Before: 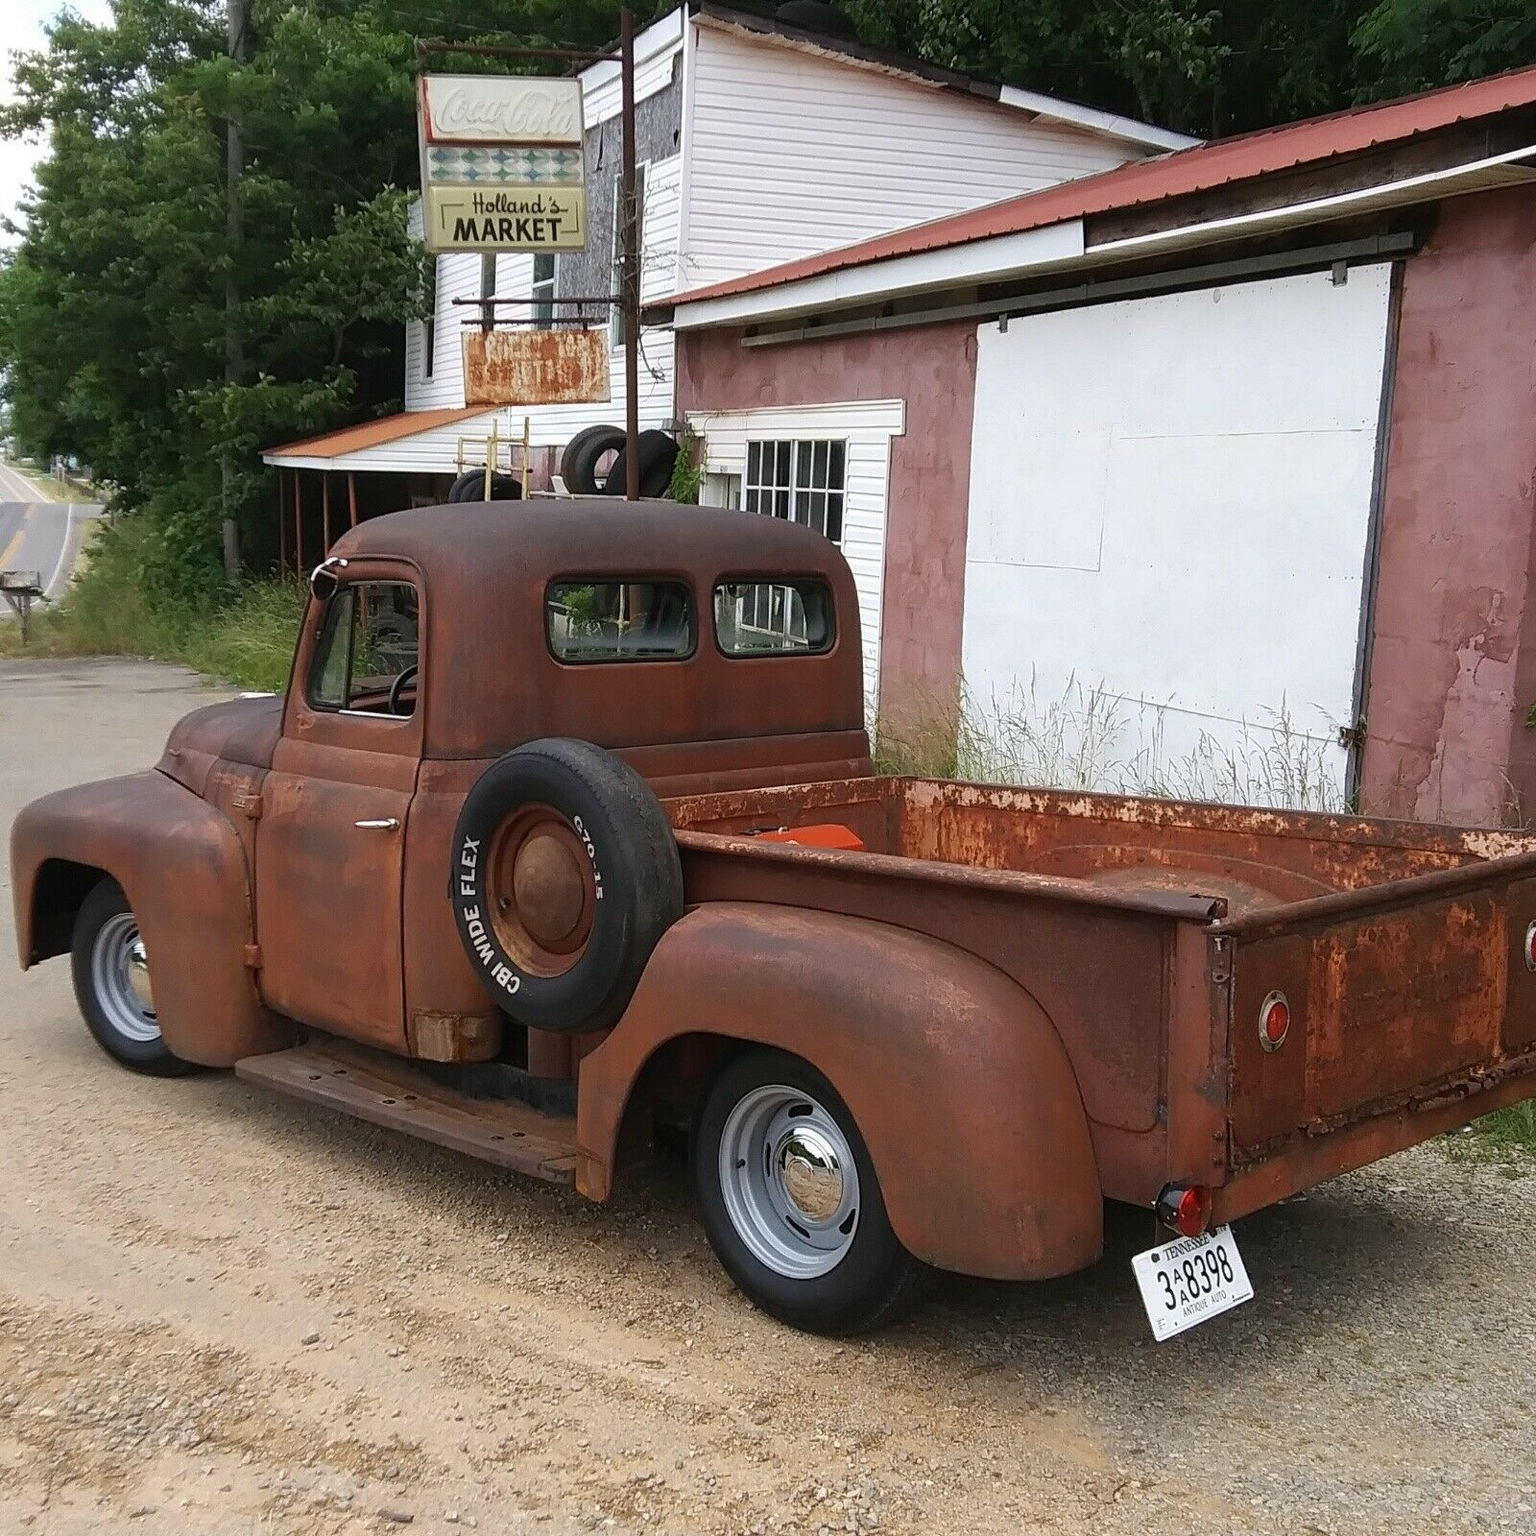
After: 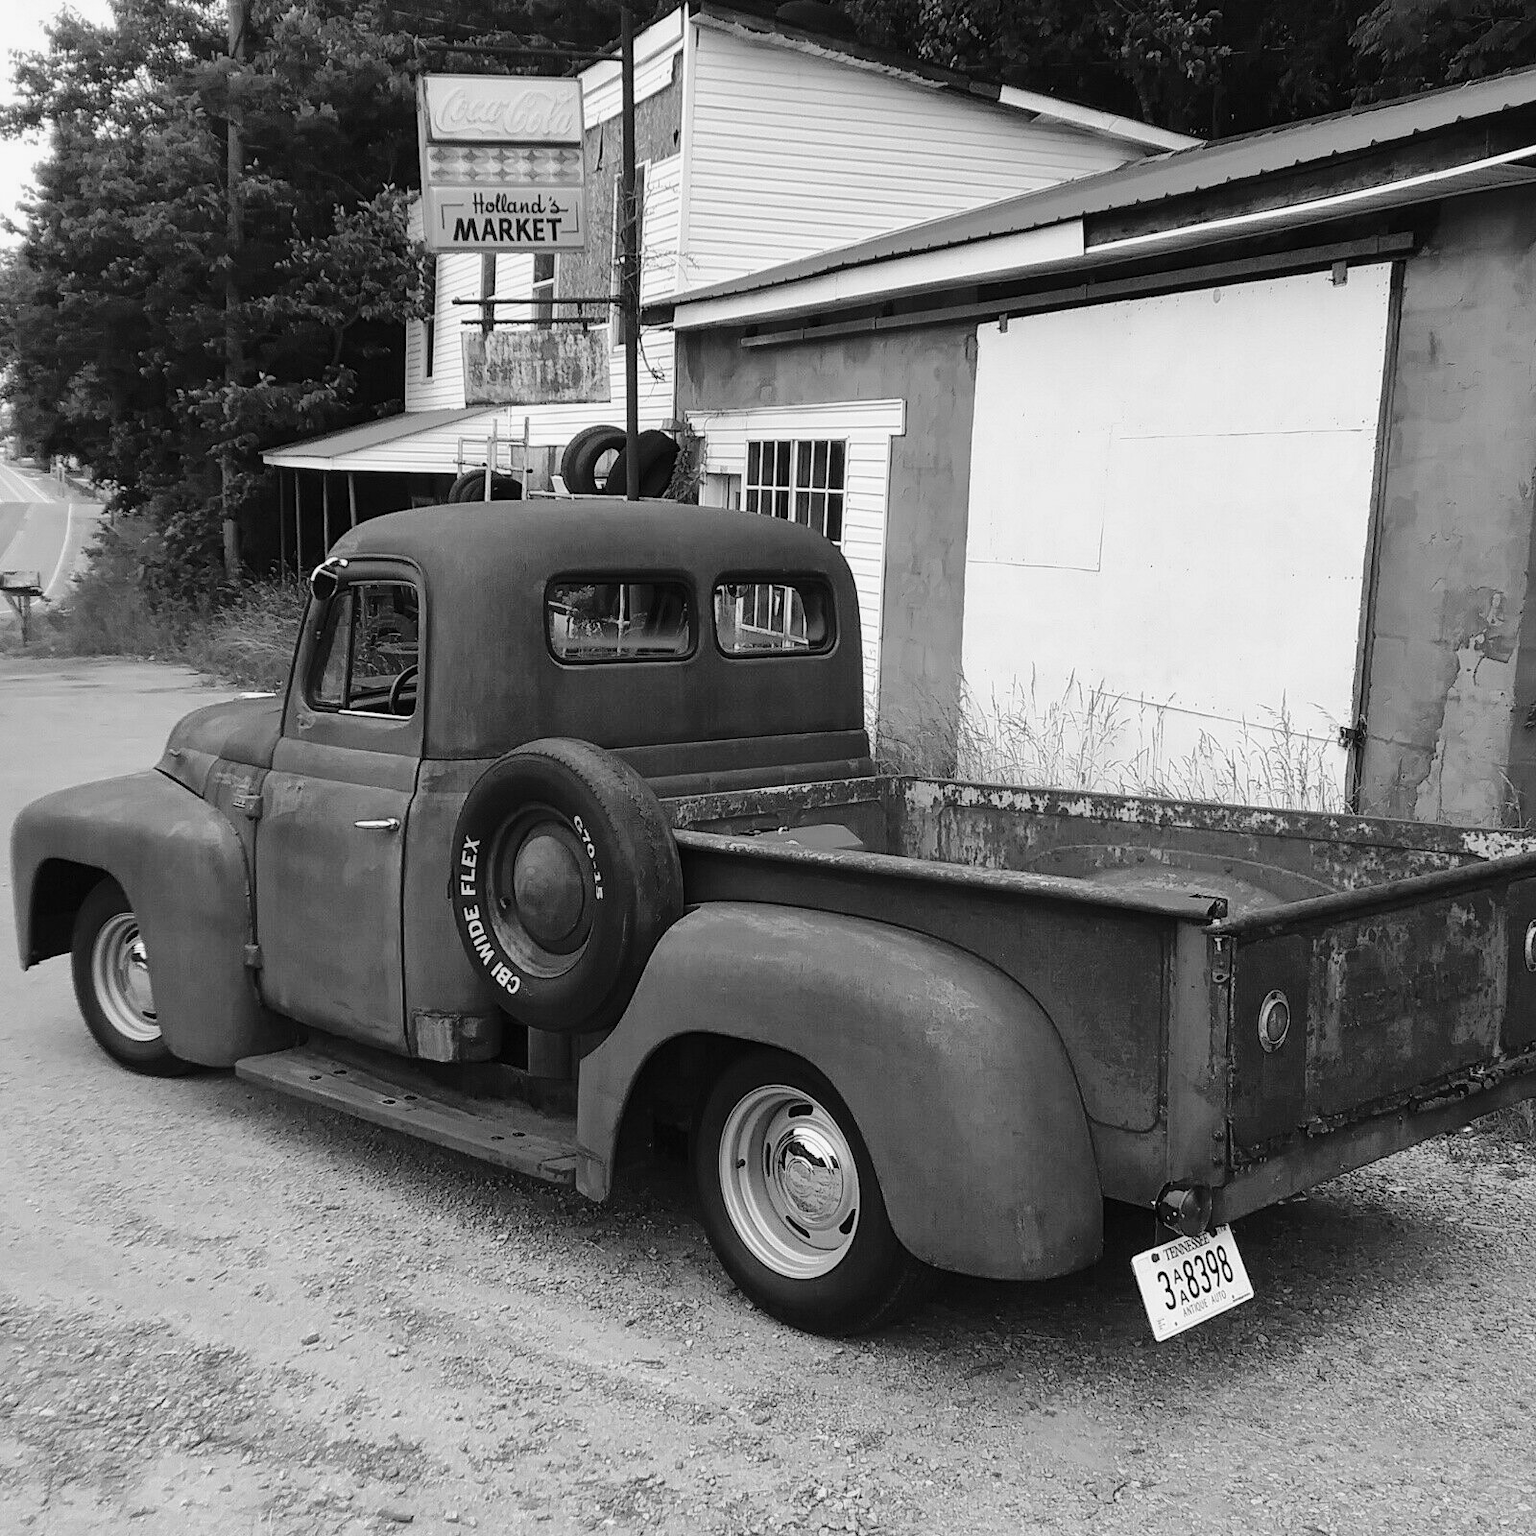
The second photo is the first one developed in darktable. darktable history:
base curve: curves: ch0 [(0, 0) (0.036, 0.025) (0.121, 0.166) (0.206, 0.329) (0.605, 0.79) (1, 1)], preserve colors none
shadows and highlights: on, module defaults
color calibration: output gray [0.18, 0.41, 0.41, 0], gray › normalize channels true, illuminant same as pipeline (D50), adaptation XYZ, x 0.346, y 0.359, gamut compression 0
